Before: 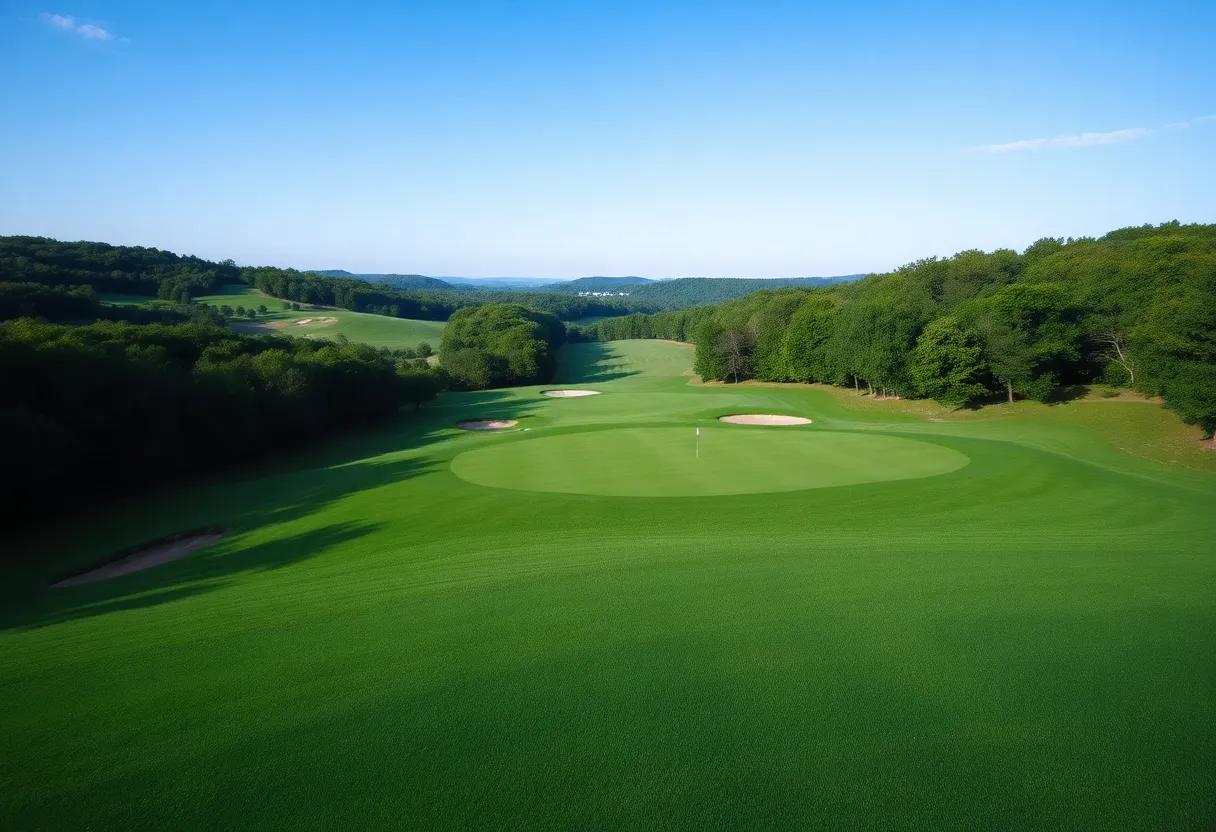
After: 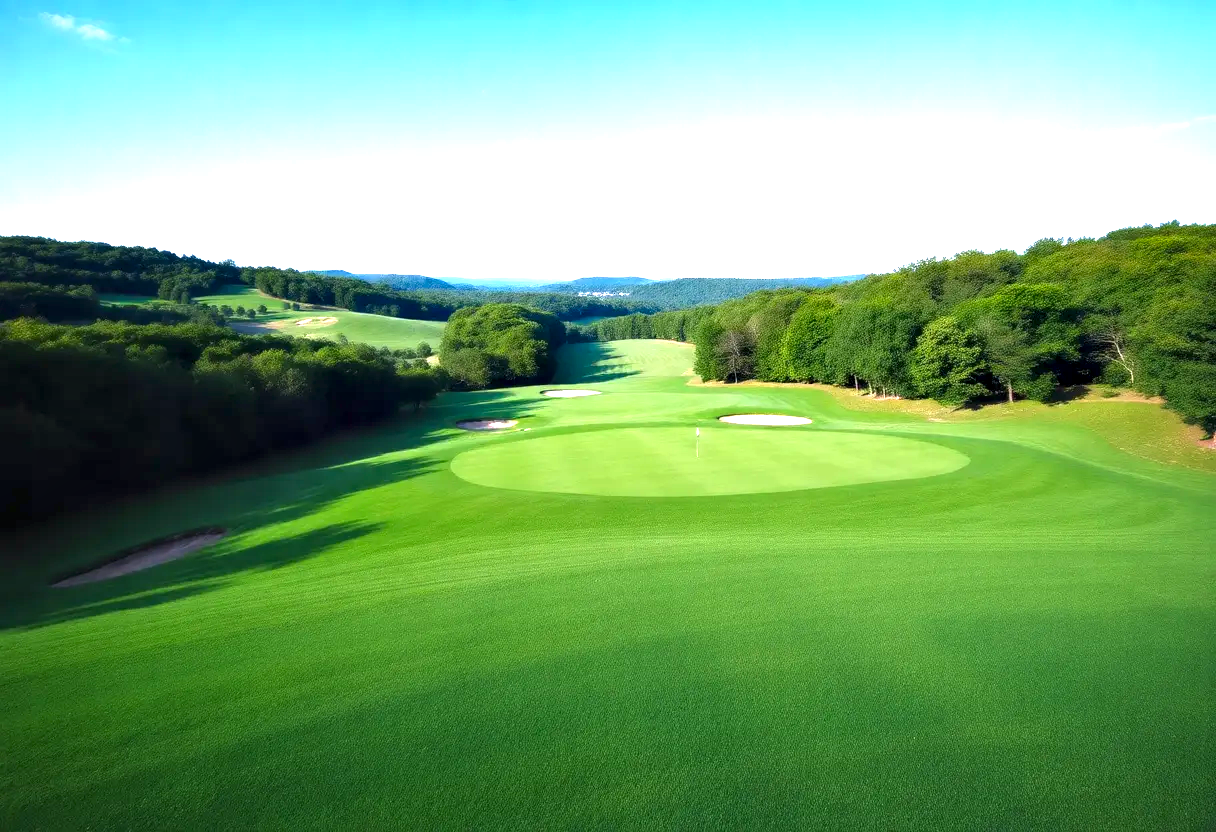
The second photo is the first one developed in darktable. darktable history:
exposure: black level correction 0, exposure 1.3 EV, compensate exposure bias true, compensate highlight preservation false
contrast equalizer: octaves 7, y [[0.528, 0.548, 0.563, 0.562, 0.546, 0.526], [0.55 ×6], [0 ×6], [0 ×6], [0 ×6]]
